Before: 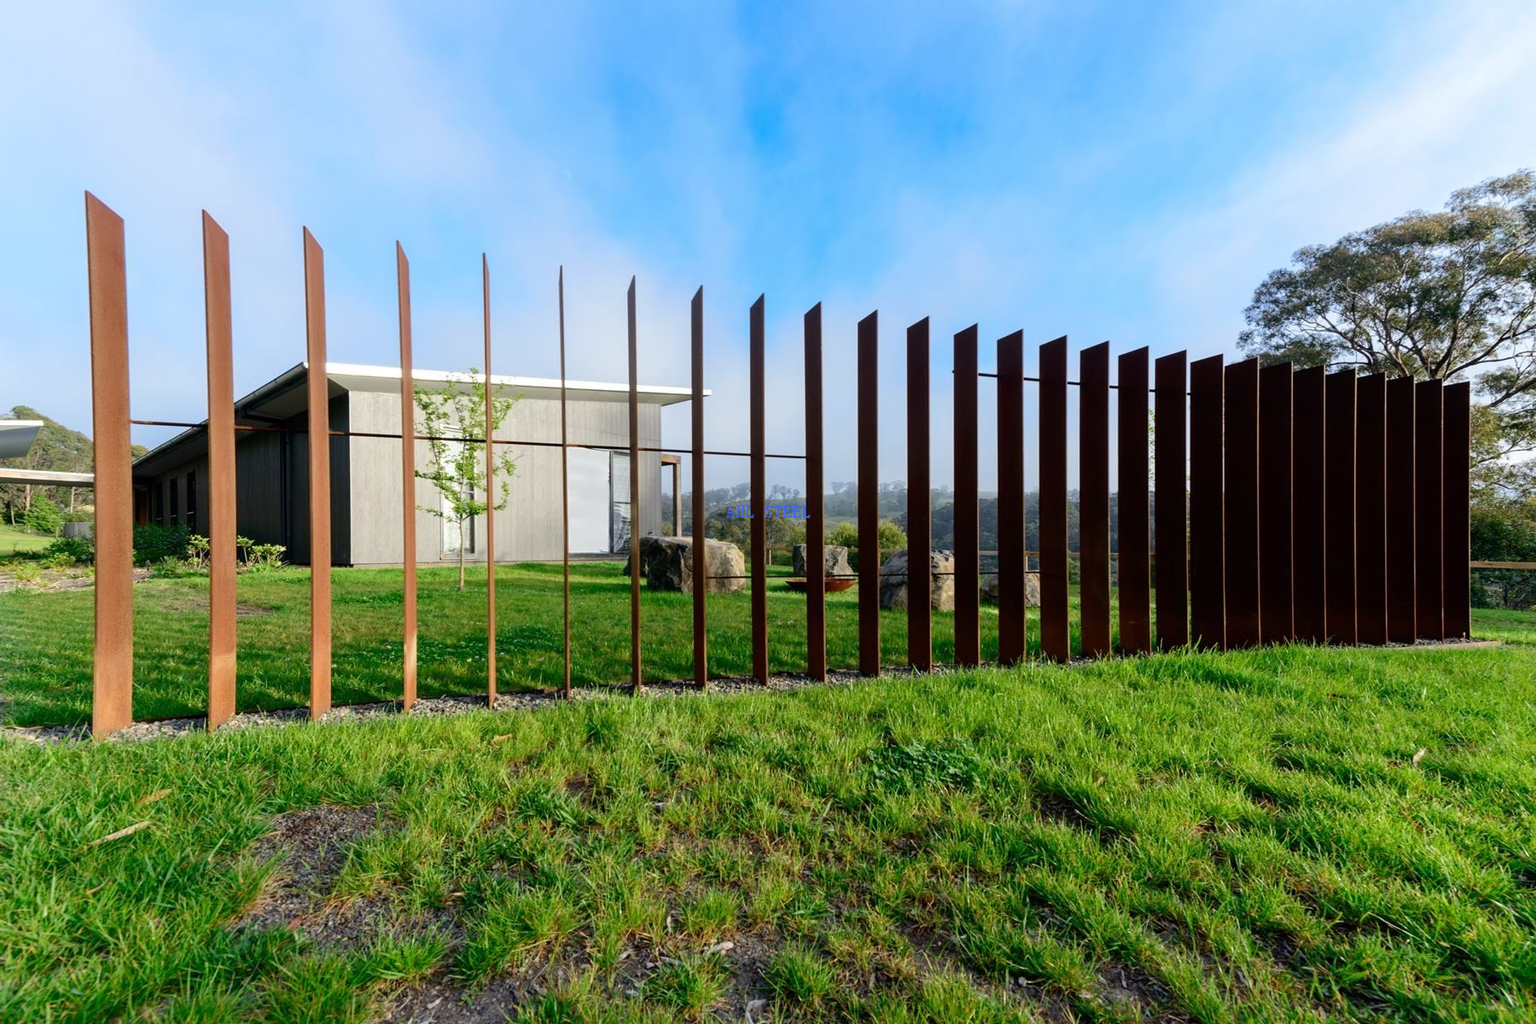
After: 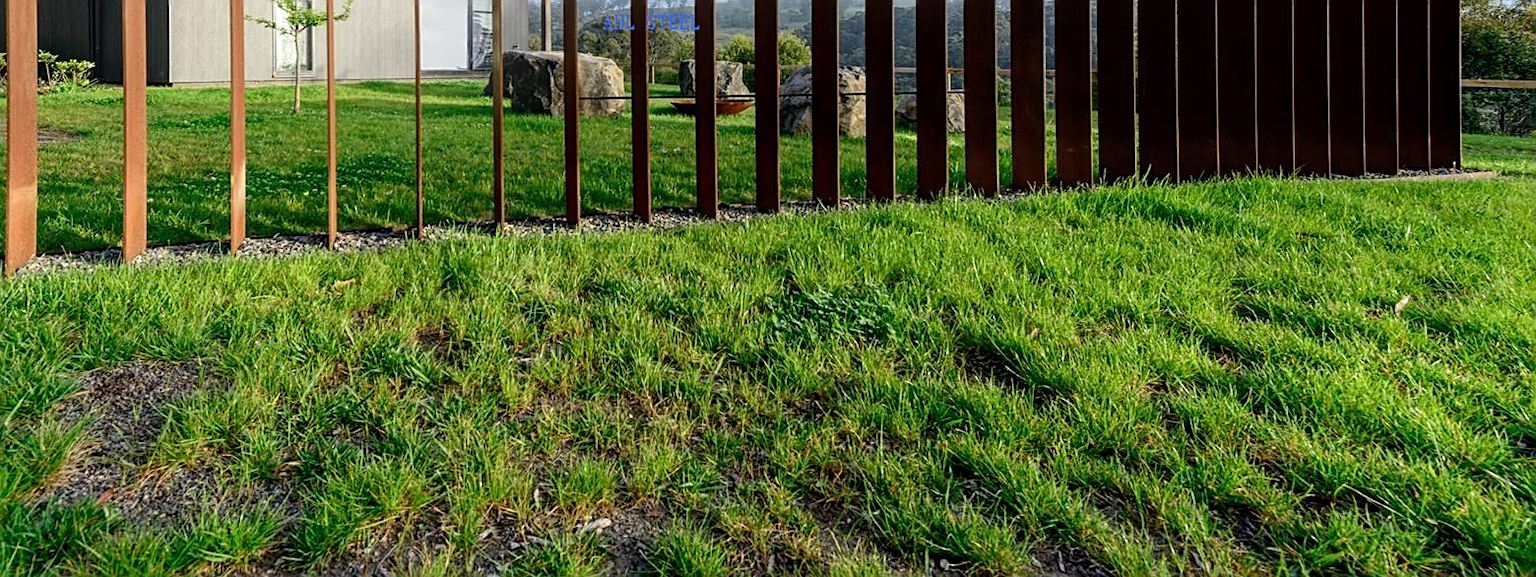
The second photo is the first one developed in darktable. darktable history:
local contrast: on, module defaults
bloom: size 16%, threshold 98%, strength 20%
crop and rotate: left 13.306%, top 48.129%, bottom 2.928%
sharpen: on, module defaults
